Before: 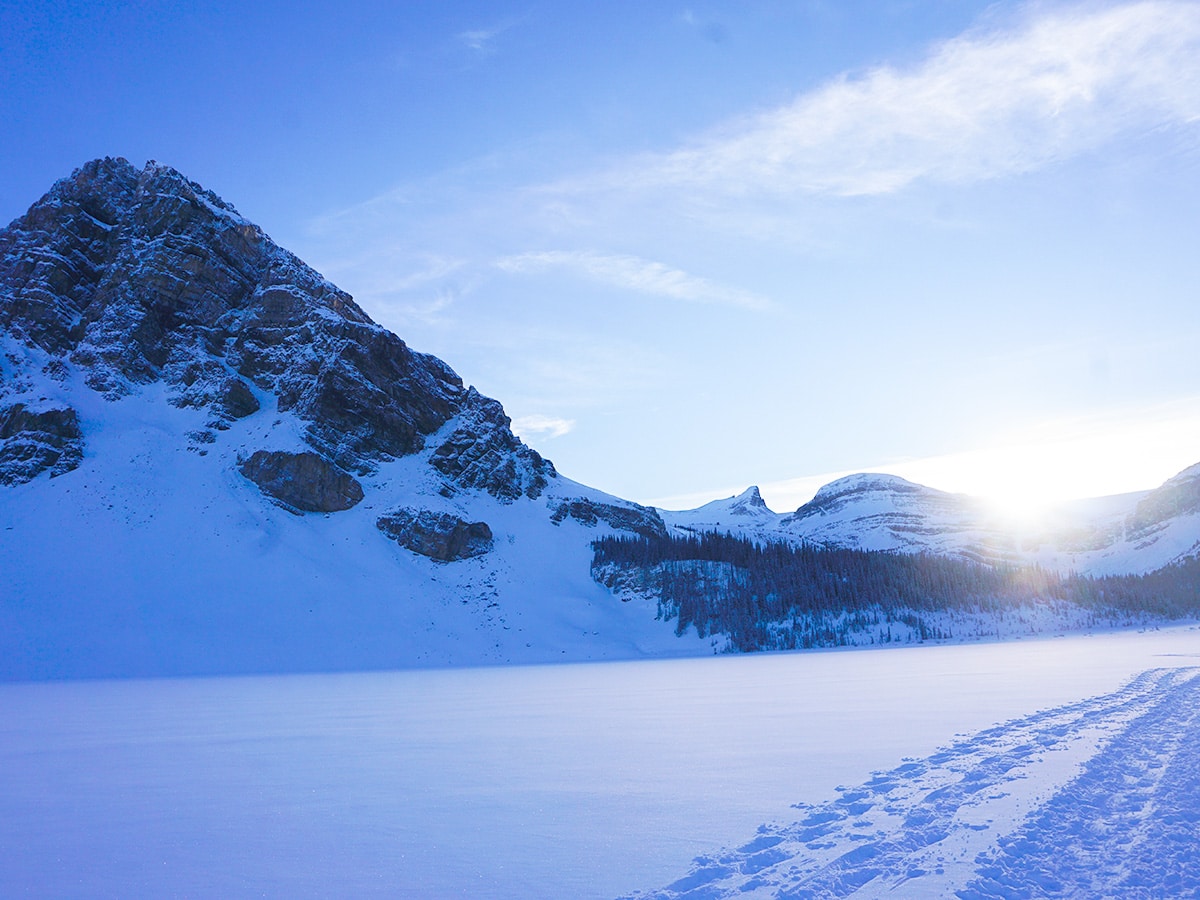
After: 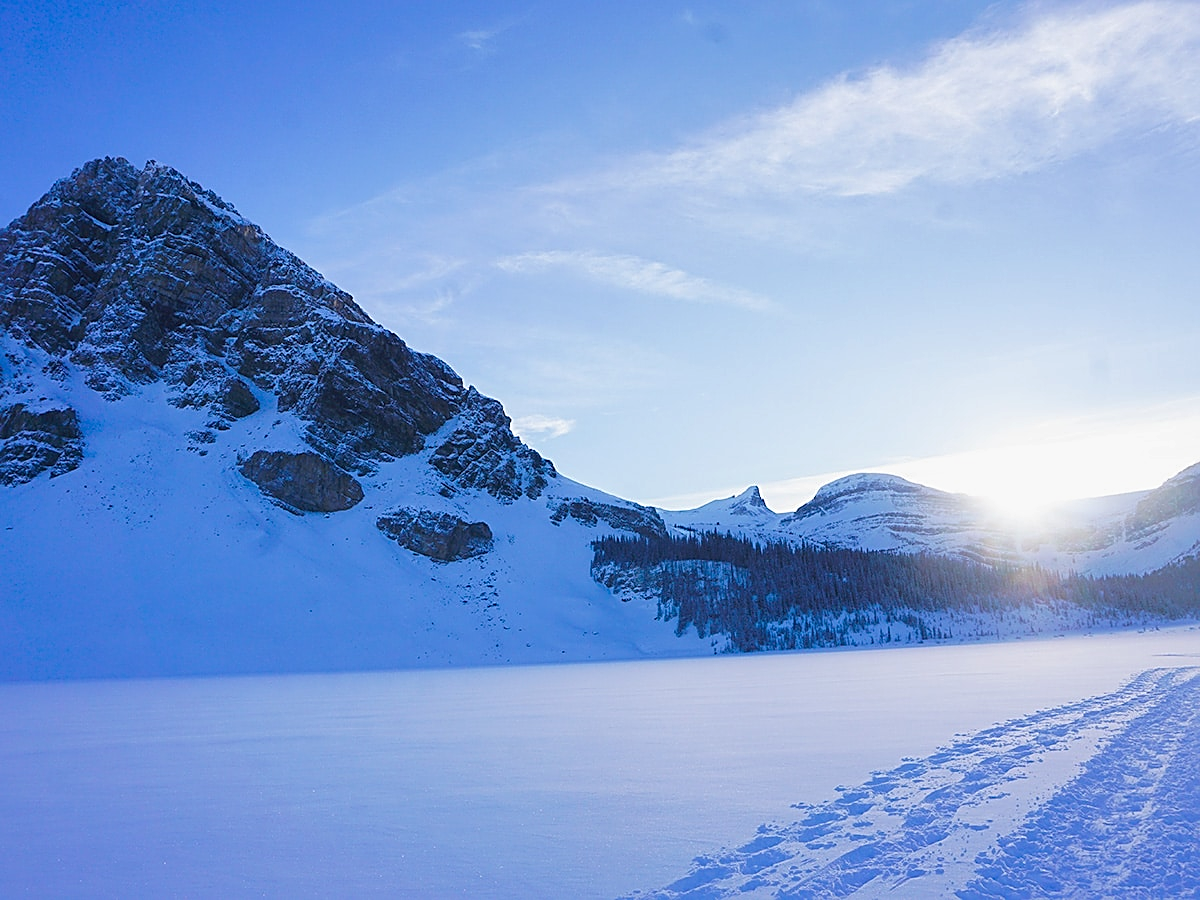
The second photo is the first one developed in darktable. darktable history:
shadows and highlights: shadows -20.48, white point adjustment -1.82, highlights -35.19
sharpen: on, module defaults
